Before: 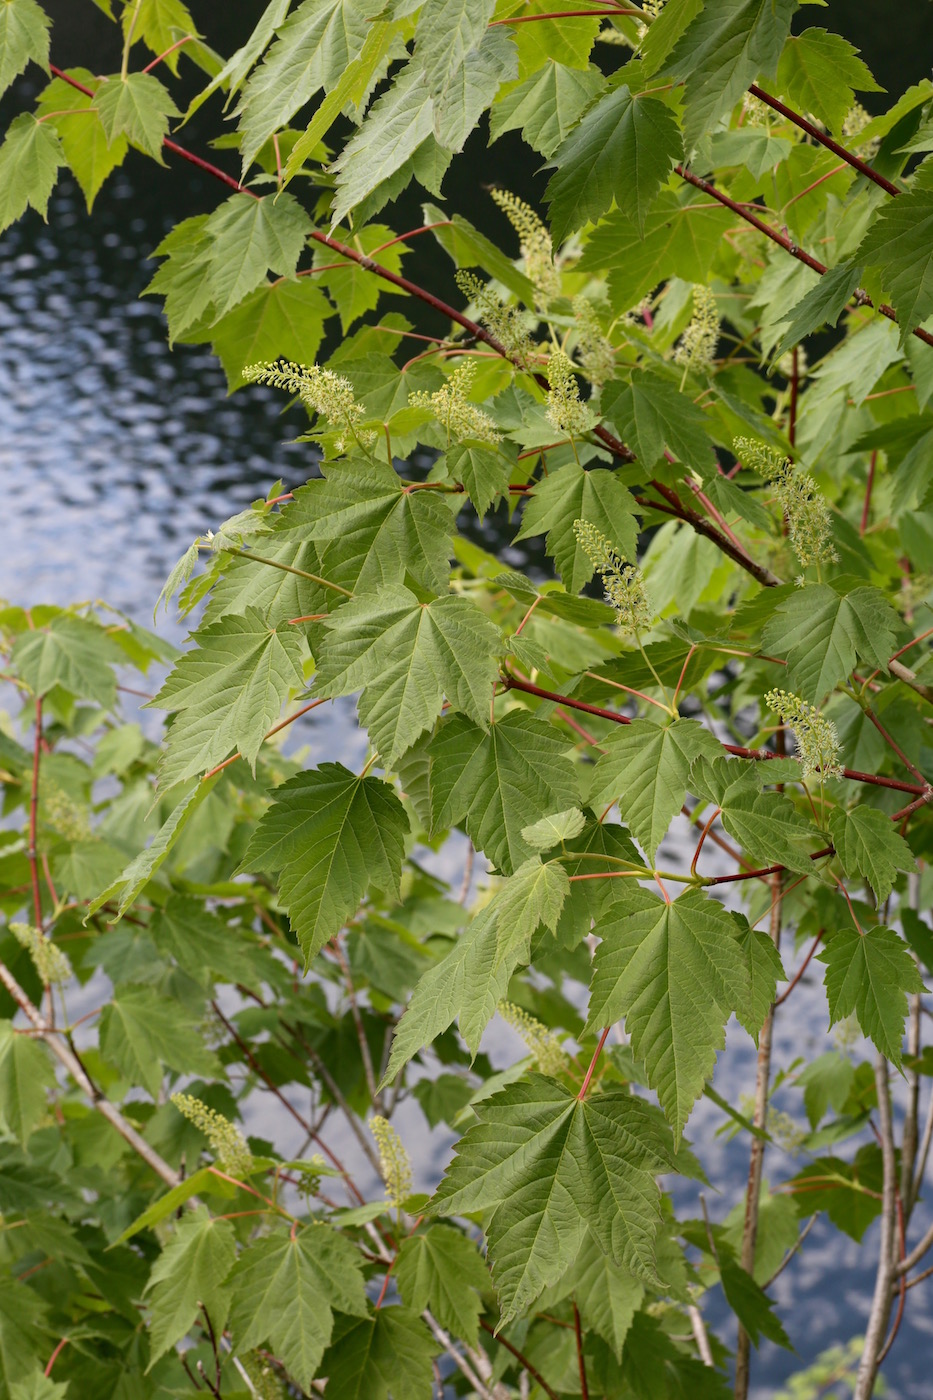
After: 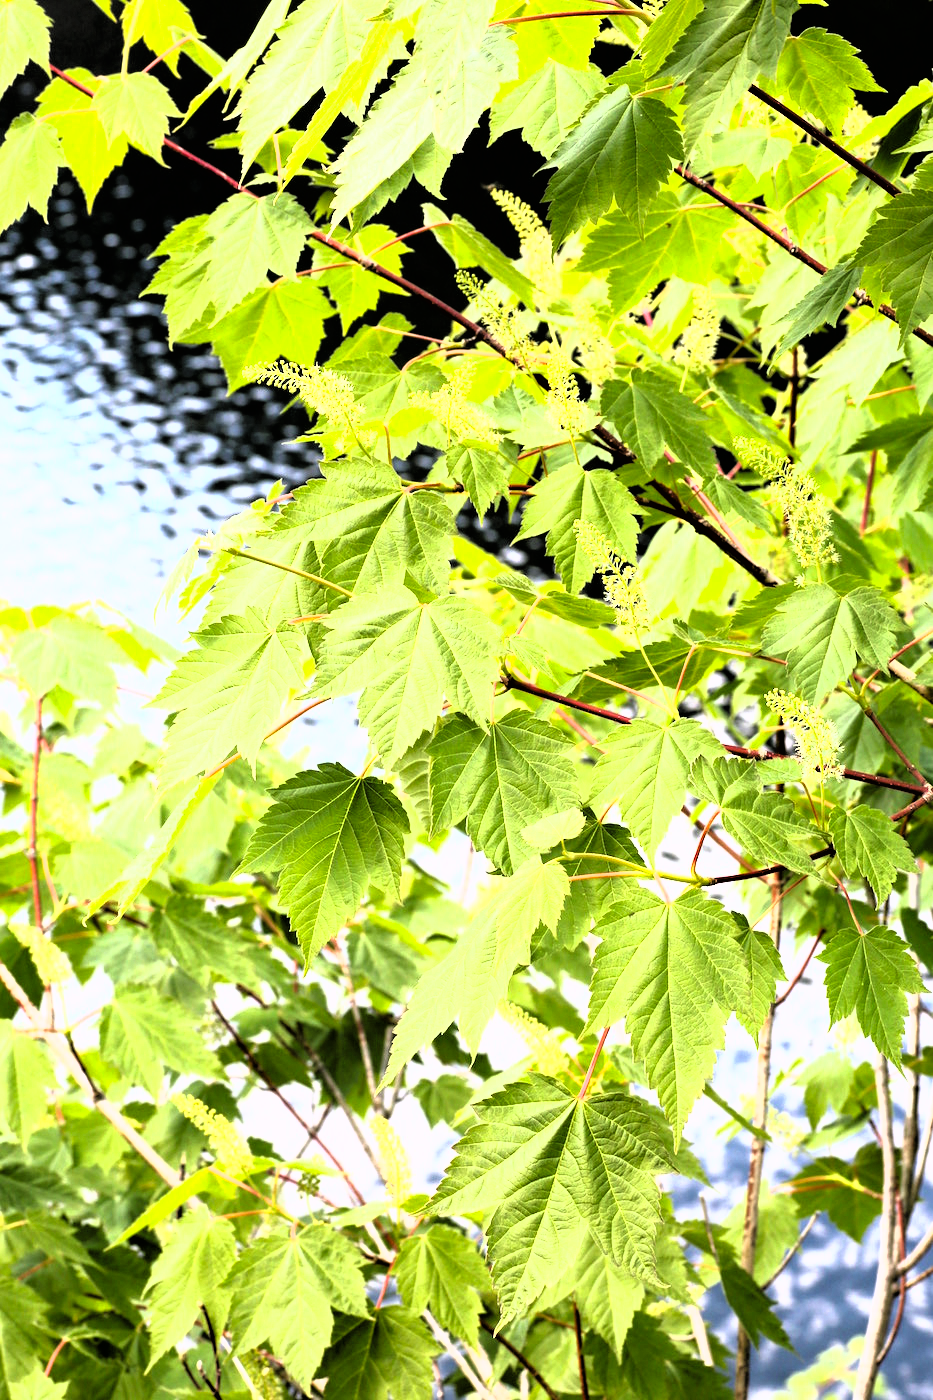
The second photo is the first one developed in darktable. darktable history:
tone curve: curves: ch0 [(0, 0) (0.003, 0.01) (0.011, 0.011) (0.025, 0.008) (0.044, 0.007) (0.069, 0.006) (0.1, 0.005) (0.136, 0.015) (0.177, 0.094) (0.224, 0.241) (0.277, 0.369) (0.335, 0.5) (0.399, 0.648) (0.468, 0.811) (0.543, 0.975) (0.623, 0.989) (0.709, 0.989) (0.801, 0.99) (0.898, 0.99) (1, 1)], color space Lab, linked channels, preserve colors none
